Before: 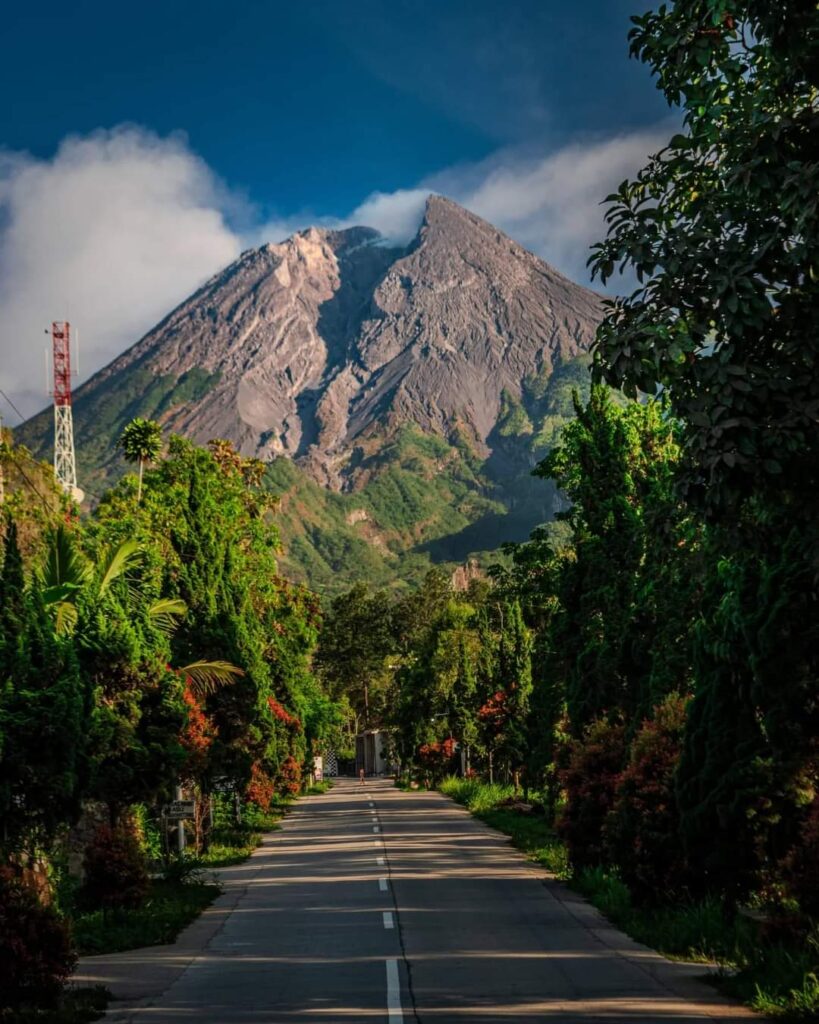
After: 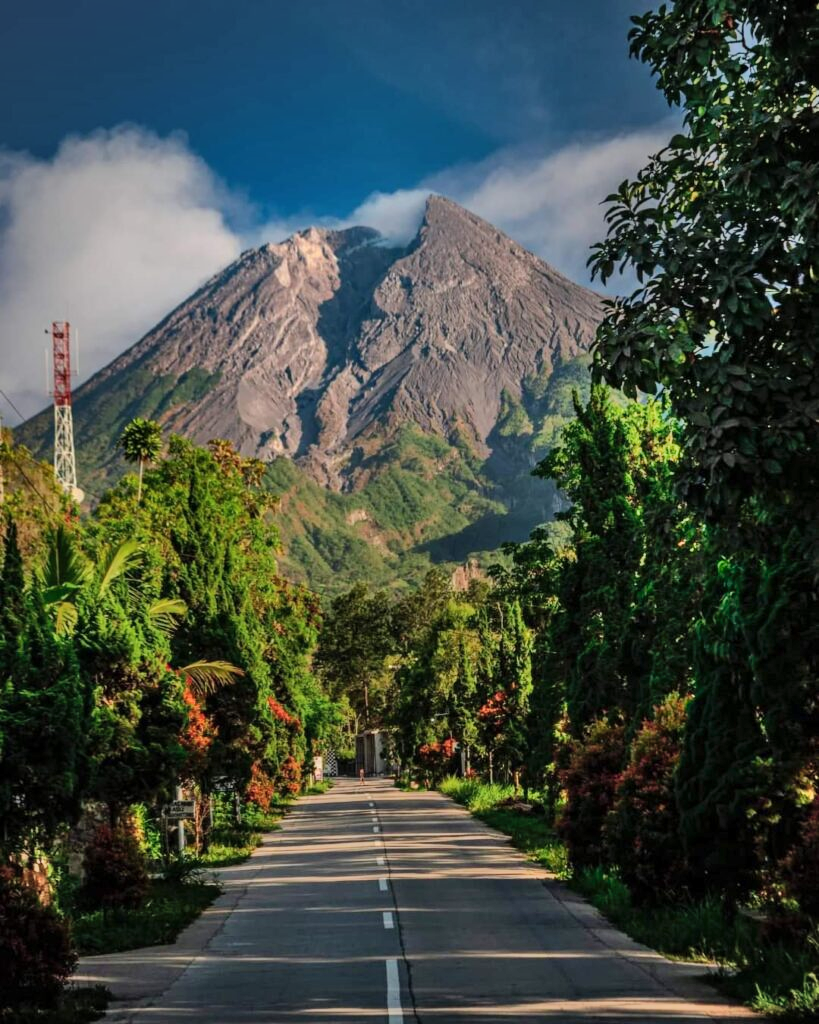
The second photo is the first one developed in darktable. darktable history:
shadows and highlights: shadows 52.88, soften with gaussian
exposure: compensate highlight preservation false
vignetting: fall-off radius 93.75%, unbound false
